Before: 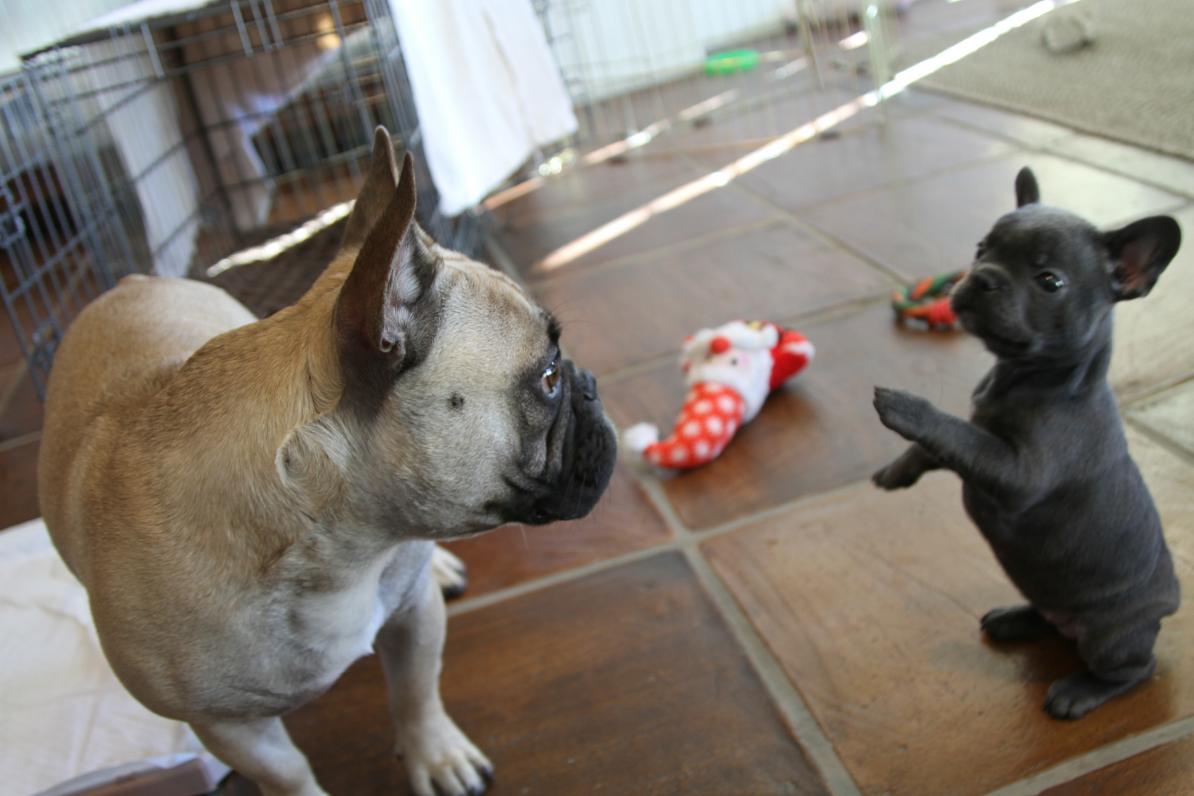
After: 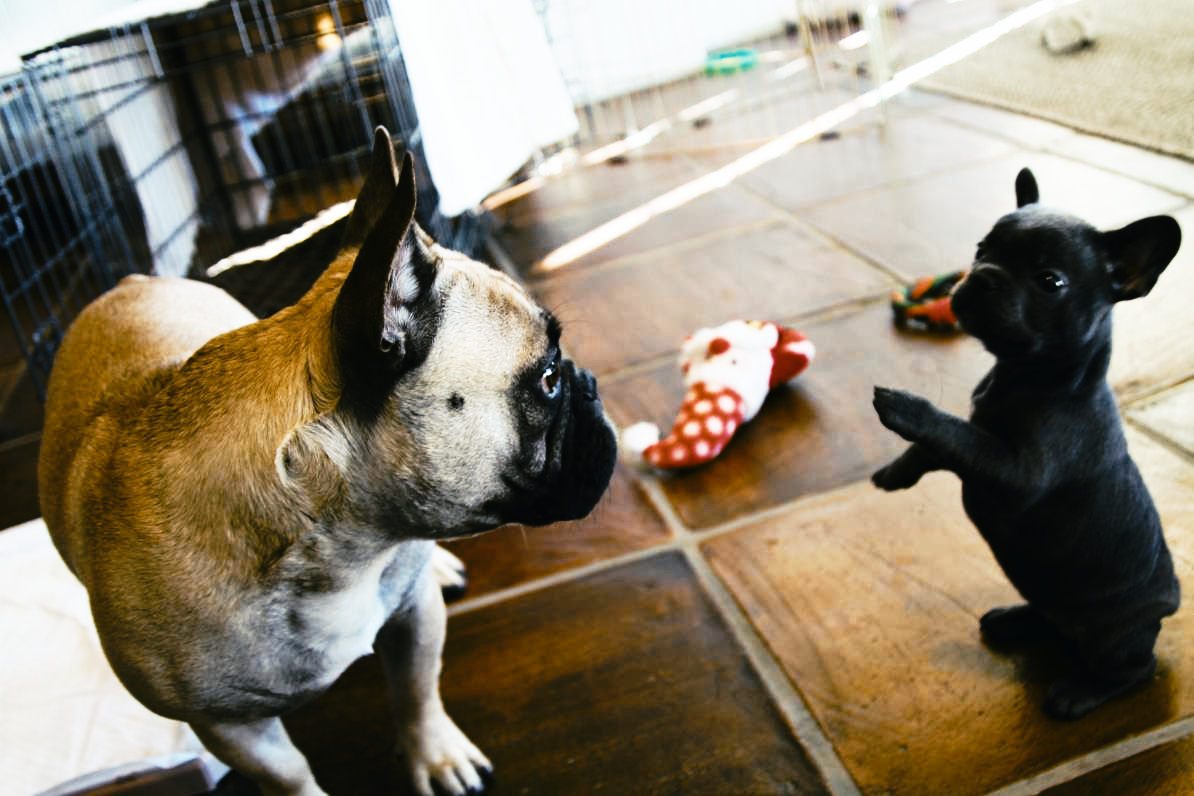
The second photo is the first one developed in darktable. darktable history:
tone curve: curves: ch0 [(0, 0) (0.003, 0.01) (0.011, 0.01) (0.025, 0.011) (0.044, 0.014) (0.069, 0.018) (0.1, 0.022) (0.136, 0.026) (0.177, 0.035) (0.224, 0.051) (0.277, 0.085) (0.335, 0.158) (0.399, 0.299) (0.468, 0.457) (0.543, 0.634) (0.623, 0.801) (0.709, 0.904) (0.801, 0.963) (0.898, 0.986) (1, 1)], preserve colors none
color look up table: target L [65.74, 68.83, 87.56, 67.1, 56.13, 45.41, 63.83, 59.45, 45.93, 33.17, 42.31, 37.54, 32.42, 27.71, 4.905, 200.02, 78.81, 64.73, 68.61, 65.81, 54.52, 43.31, 56.14, 39.62, 46.28, 43.32, 35.89, 33.64, 16.89, 84.58, 68.48, 66.24, 45.65, 54.32, 48.87, 55.92, 40.05, 36.67, 33.69, 34.19, 31.59, 24.04, 32.56, 9.141, 51.37, 73.6, 73.19, 43.76, 40.87], target a [2.597, 1.24, -0.98, -22.66, -19.75, -18.68, -13.69, 0.841, -12.77, -13.61, -1.062, -6.509, -11.62, -5.966, -5.518, 0, 0.245, 6.022, 13.94, 9.668, 15.23, 30.96, 4.606, 22.37, 25.9, 13.11, 15.22, 12.62, -3.444, 6.641, 14.86, -0.148, 35.84, -8.542, 29.82, -3.578, 28.02, 22.99, 18.34, -0.939, -3.291, 34.76, -2.253, -3.202, -11.6, -15.34, -15.84, -6.645, -7.388], target b [39.07, 42.85, 22.71, -12.28, -1.667, 15.22, 14.77, 32.56, -3.381, 6.244, 5.812, 22.49, -0.66, 37.34, -1.546, 0, 26.39, 38.82, 3.501, 13.24, 29.57, -3.782, 25.45, 25.1, 5.156, 23.29, 31.41, 38.41, 6.126, -0.94, -16.23, 2.628, -22.34, -21.31, -14.78, -16.44, -15.25, -2.416, -16.84, -12.96, -9.997, -29.43, -10.71, -16.18, -9.95, -16.22, -8.983, -10.8, -7.521], num patches 49
